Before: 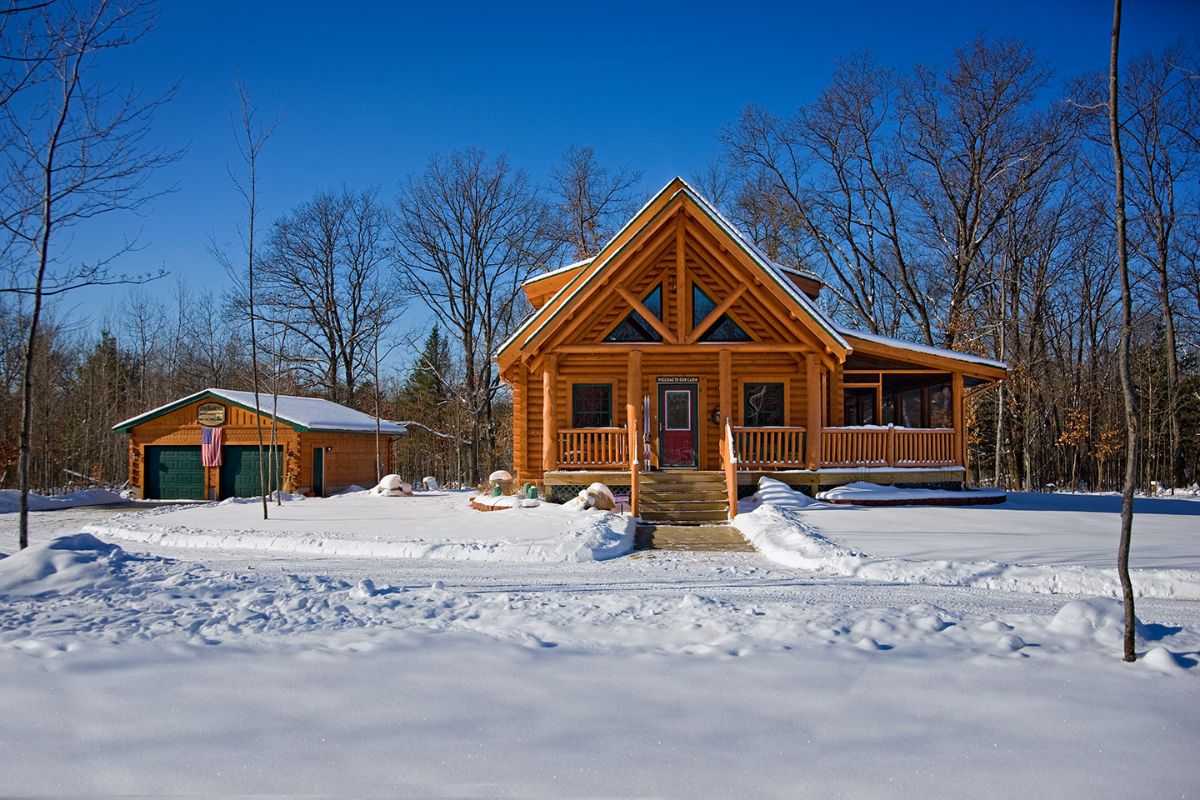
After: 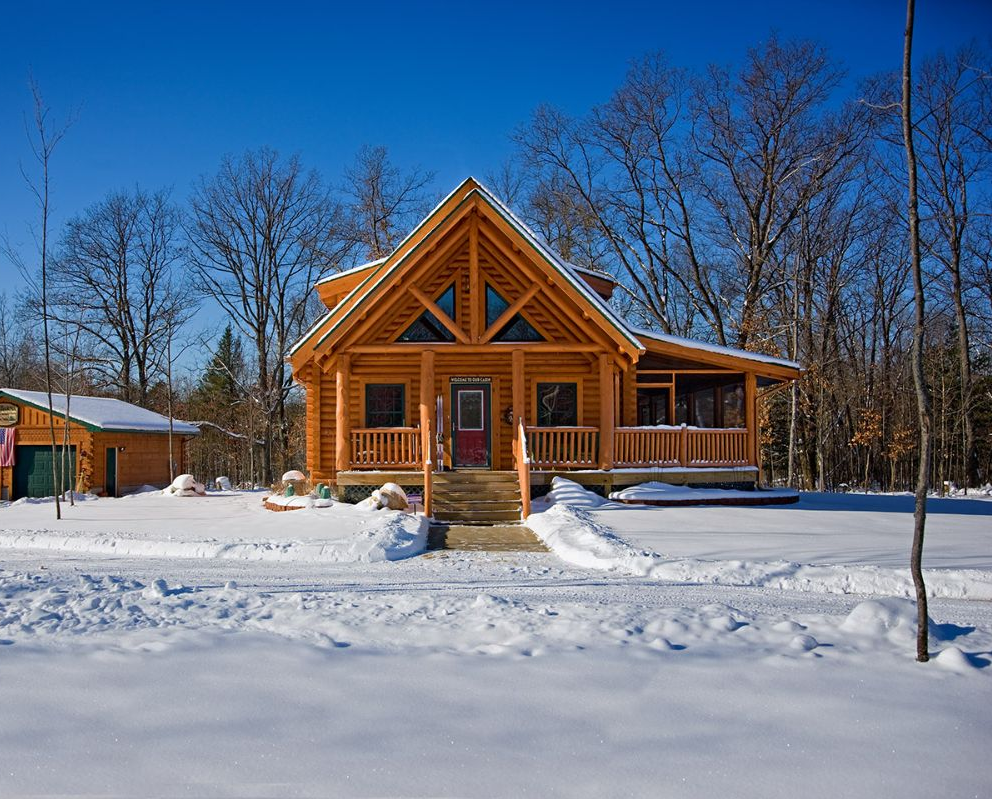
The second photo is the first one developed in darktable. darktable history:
crop: left 17.278%, bottom 0.018%
